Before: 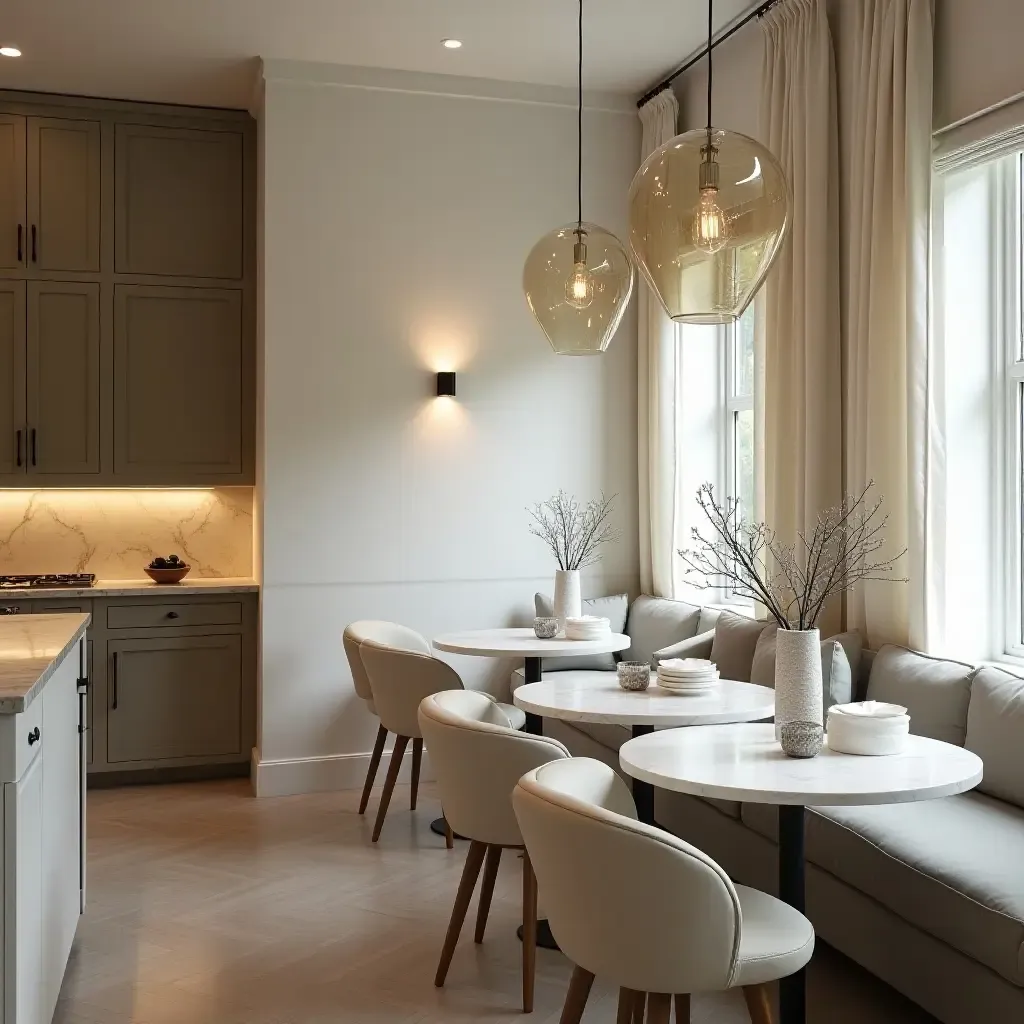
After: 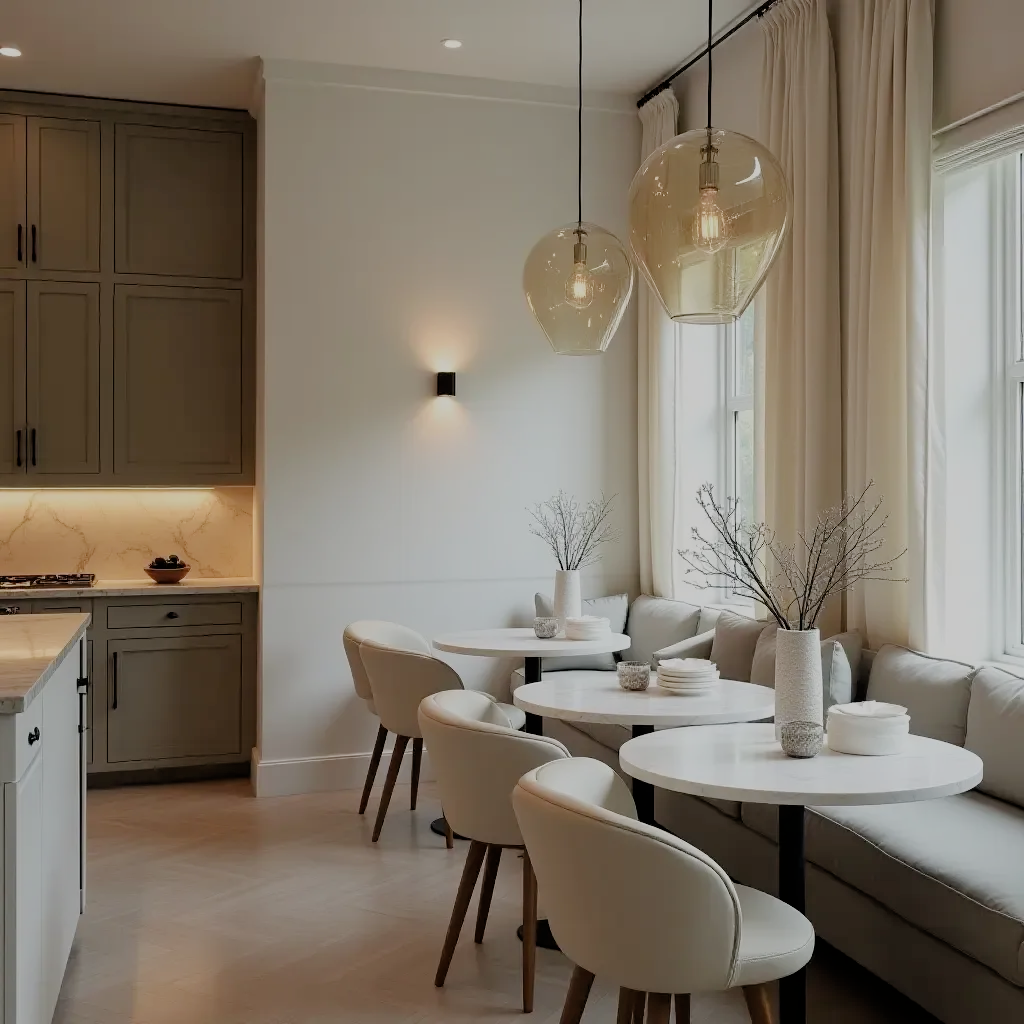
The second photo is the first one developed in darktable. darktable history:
filmic rgb: black relative exposure -6.62 EV, white relative exposure 4.72 EV, threshold 3.03 EV, hardness 3.1, contrast 0.804, enable highlight reconstruction true
tone equalizer: on, module defaults
